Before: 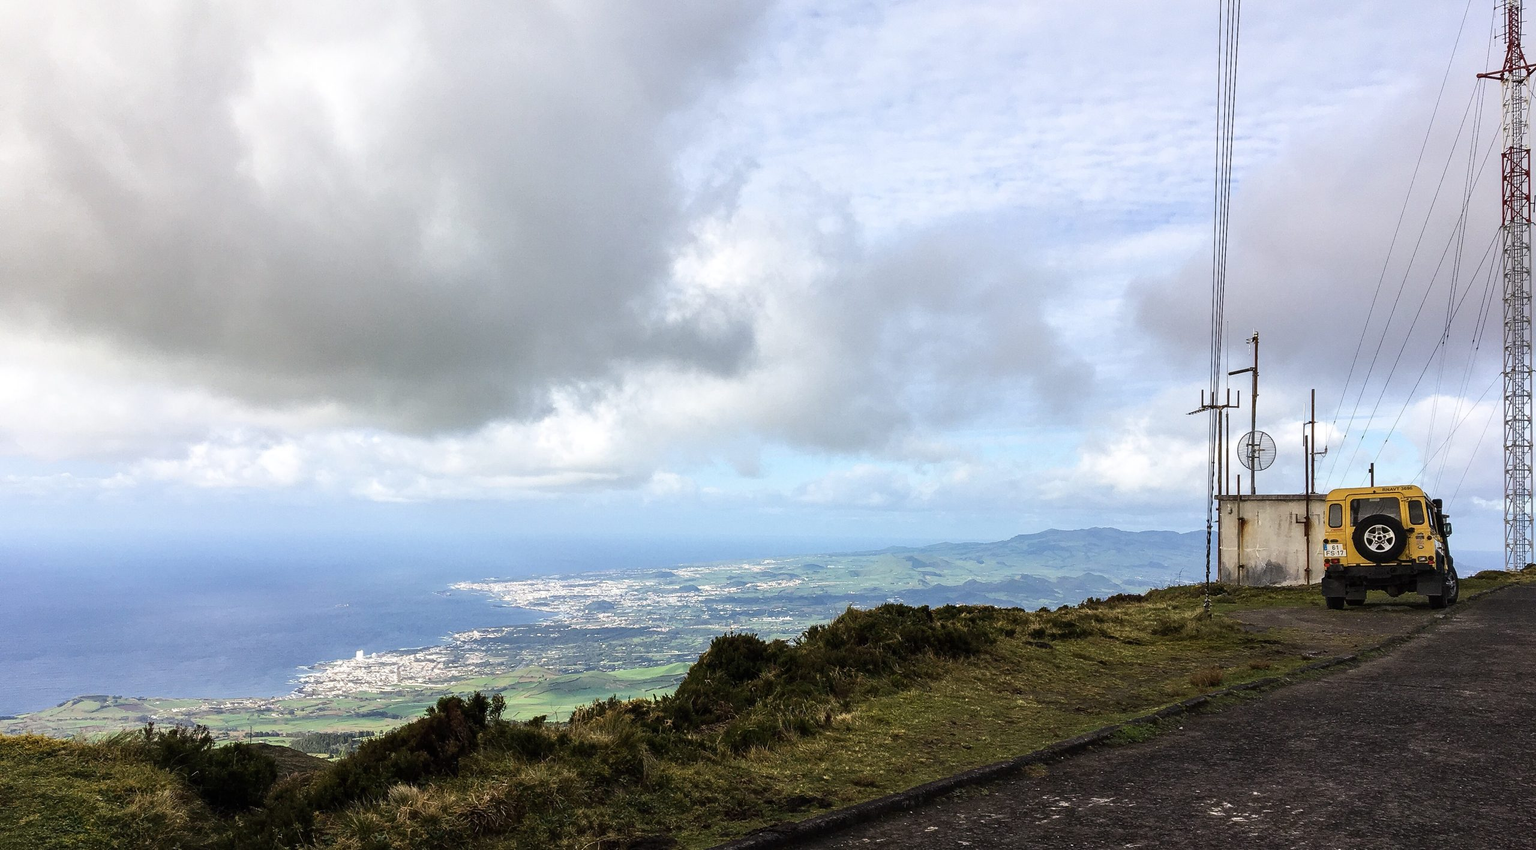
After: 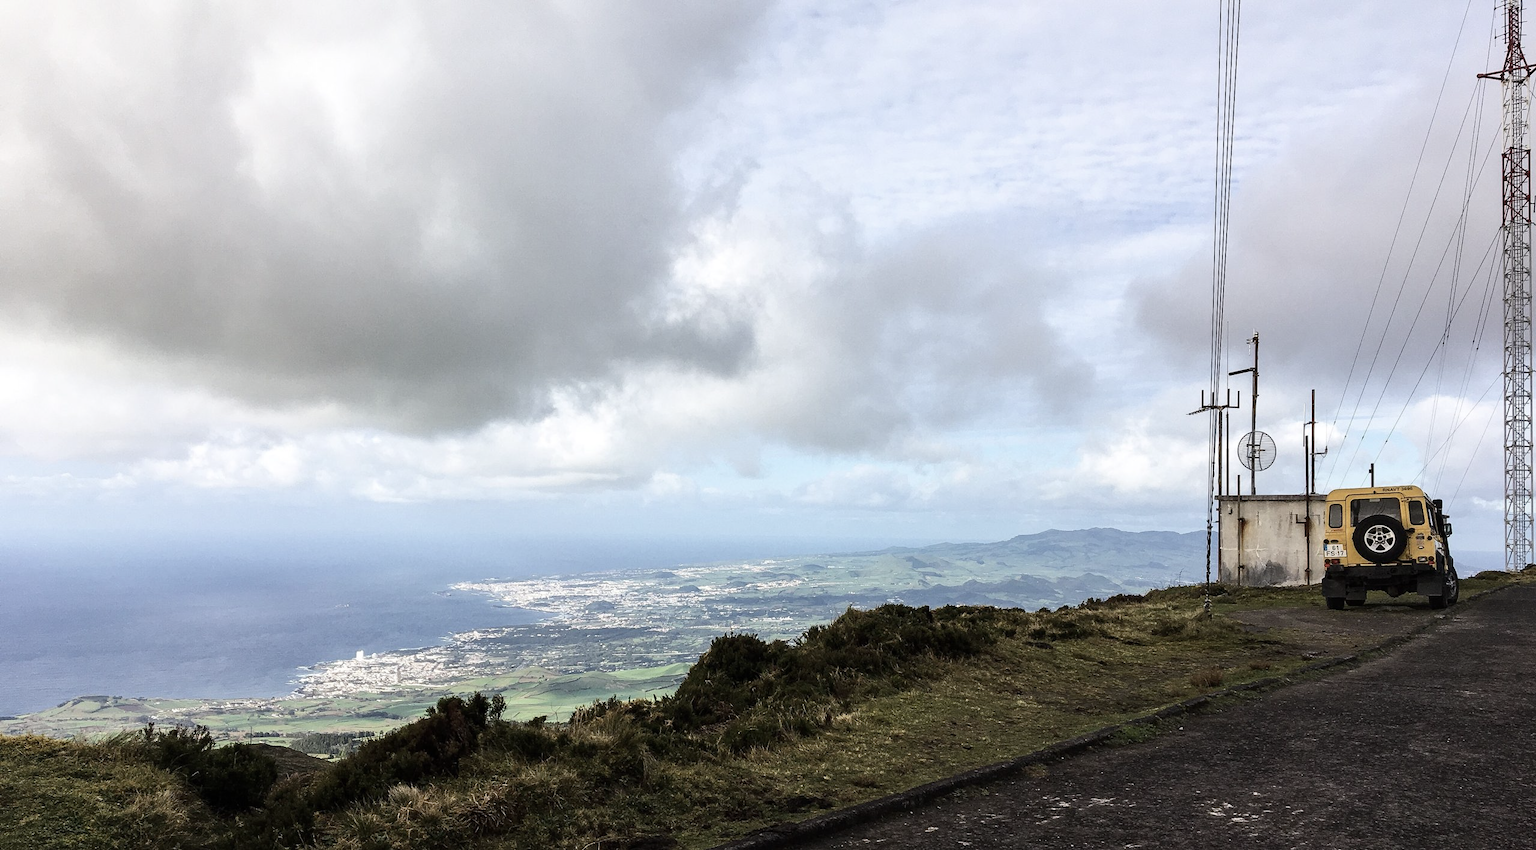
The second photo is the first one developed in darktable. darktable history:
contrast brightness saturation: contrast 0.105, saturation -0.291
